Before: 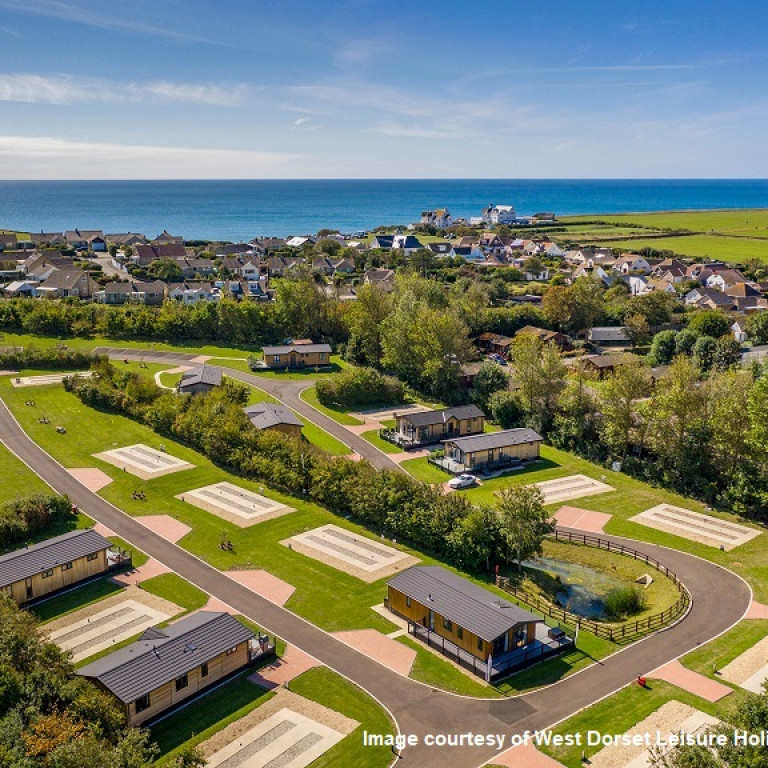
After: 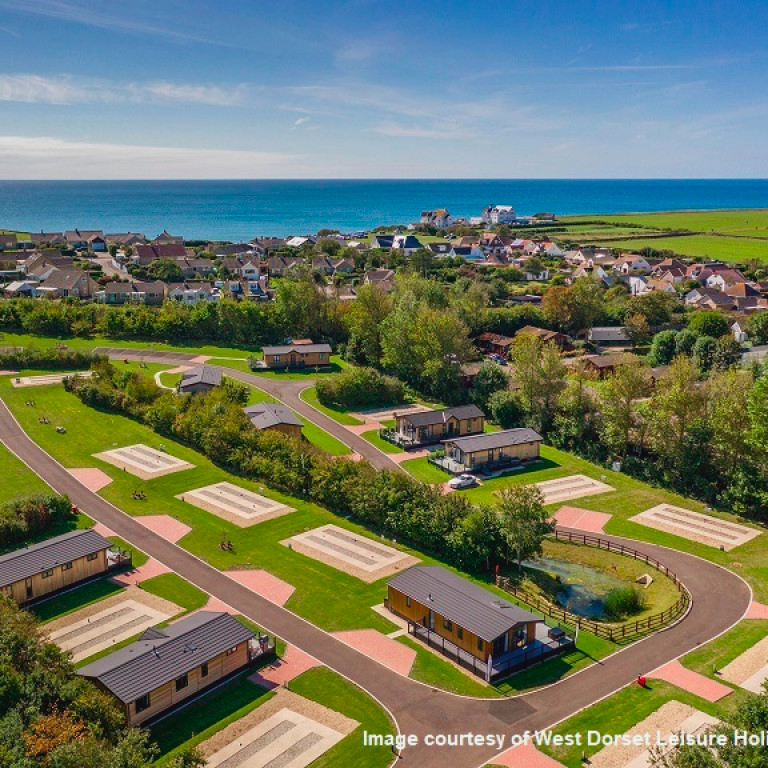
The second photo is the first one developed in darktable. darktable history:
color contrast: green-magenta contrast 1.73, blue-yellow contrast 1.15
contrast brightness saturation: contrast -0.08, brightness -0.04, saturation -0.11
